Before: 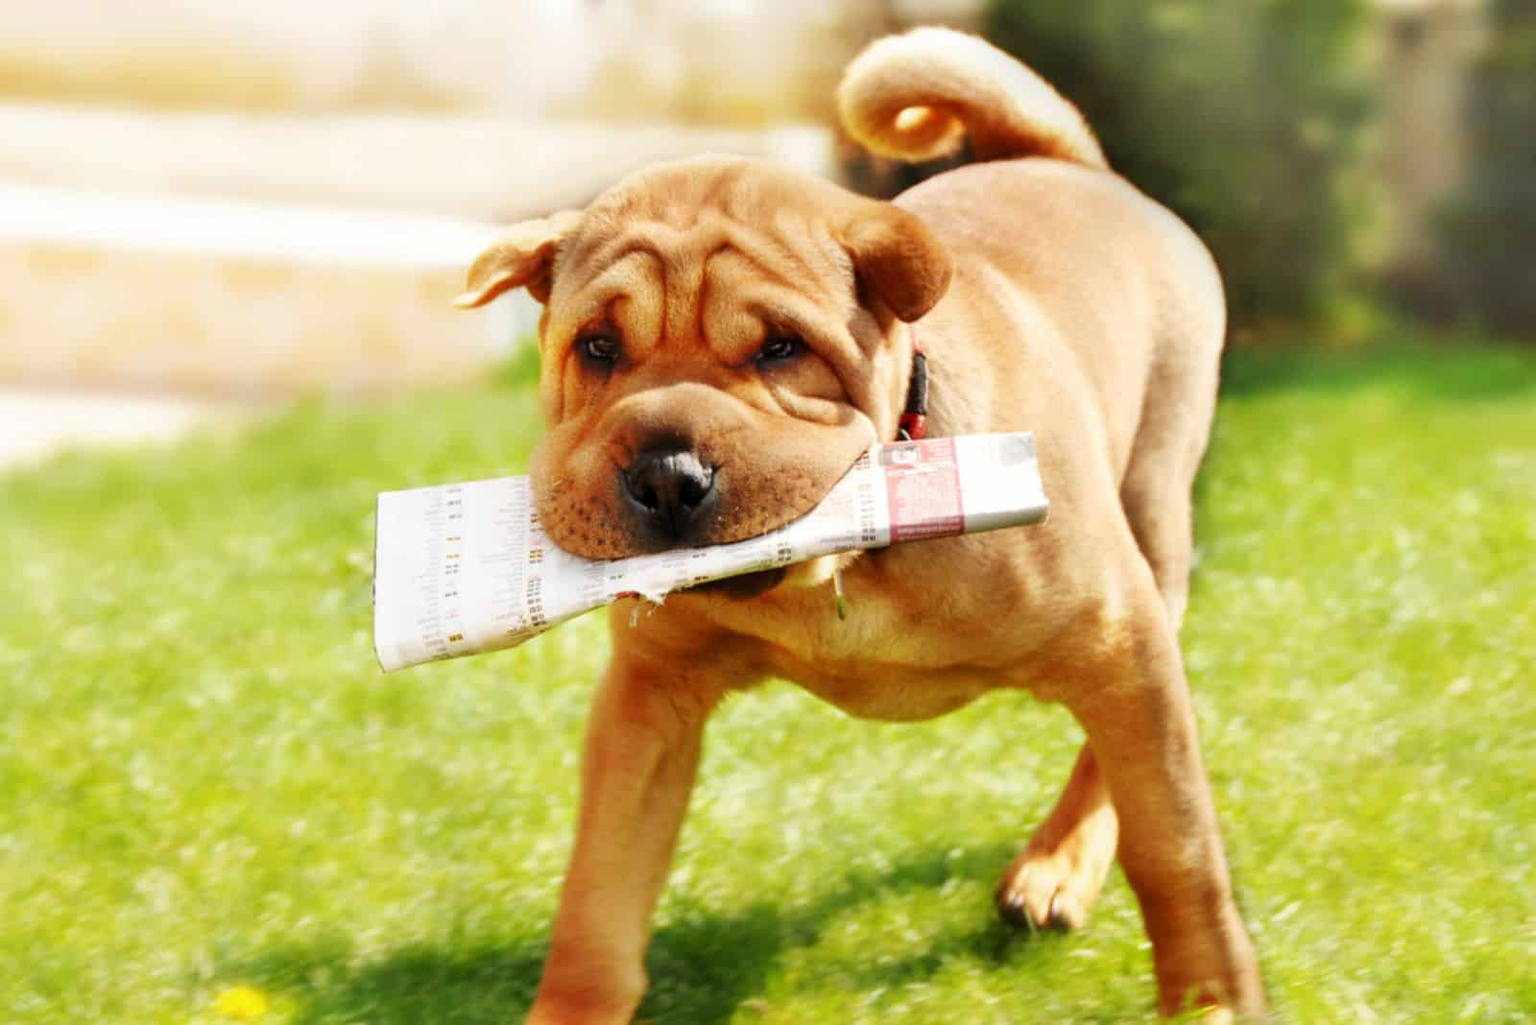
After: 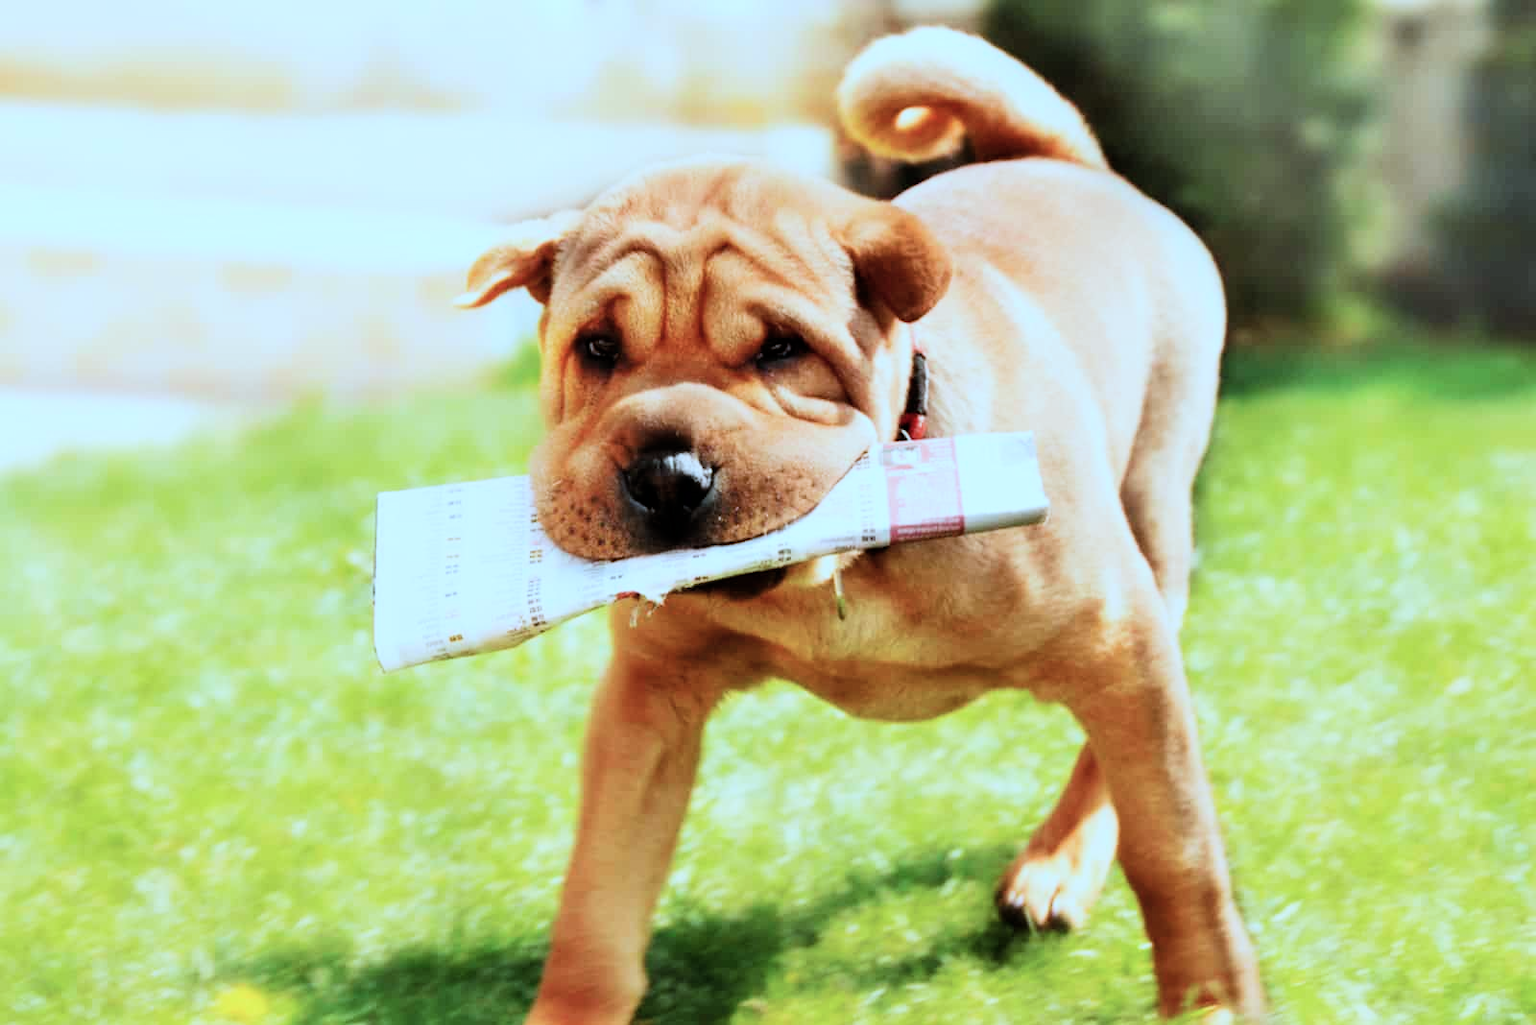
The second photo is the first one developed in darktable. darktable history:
filmic rgb: black relative exposure -16 EV, white relative exposure 5.29 EV, threshold 5.98 EV, hardness 5.92, contrast 1.247, enable highlight reconstruction true
color correction: highlights a* -9.01, highlights b* -23.09
color balance rgb: perceptual saturation grading › global saturation 0.348%, perceptual brilliance grading › highlights 11.593%
